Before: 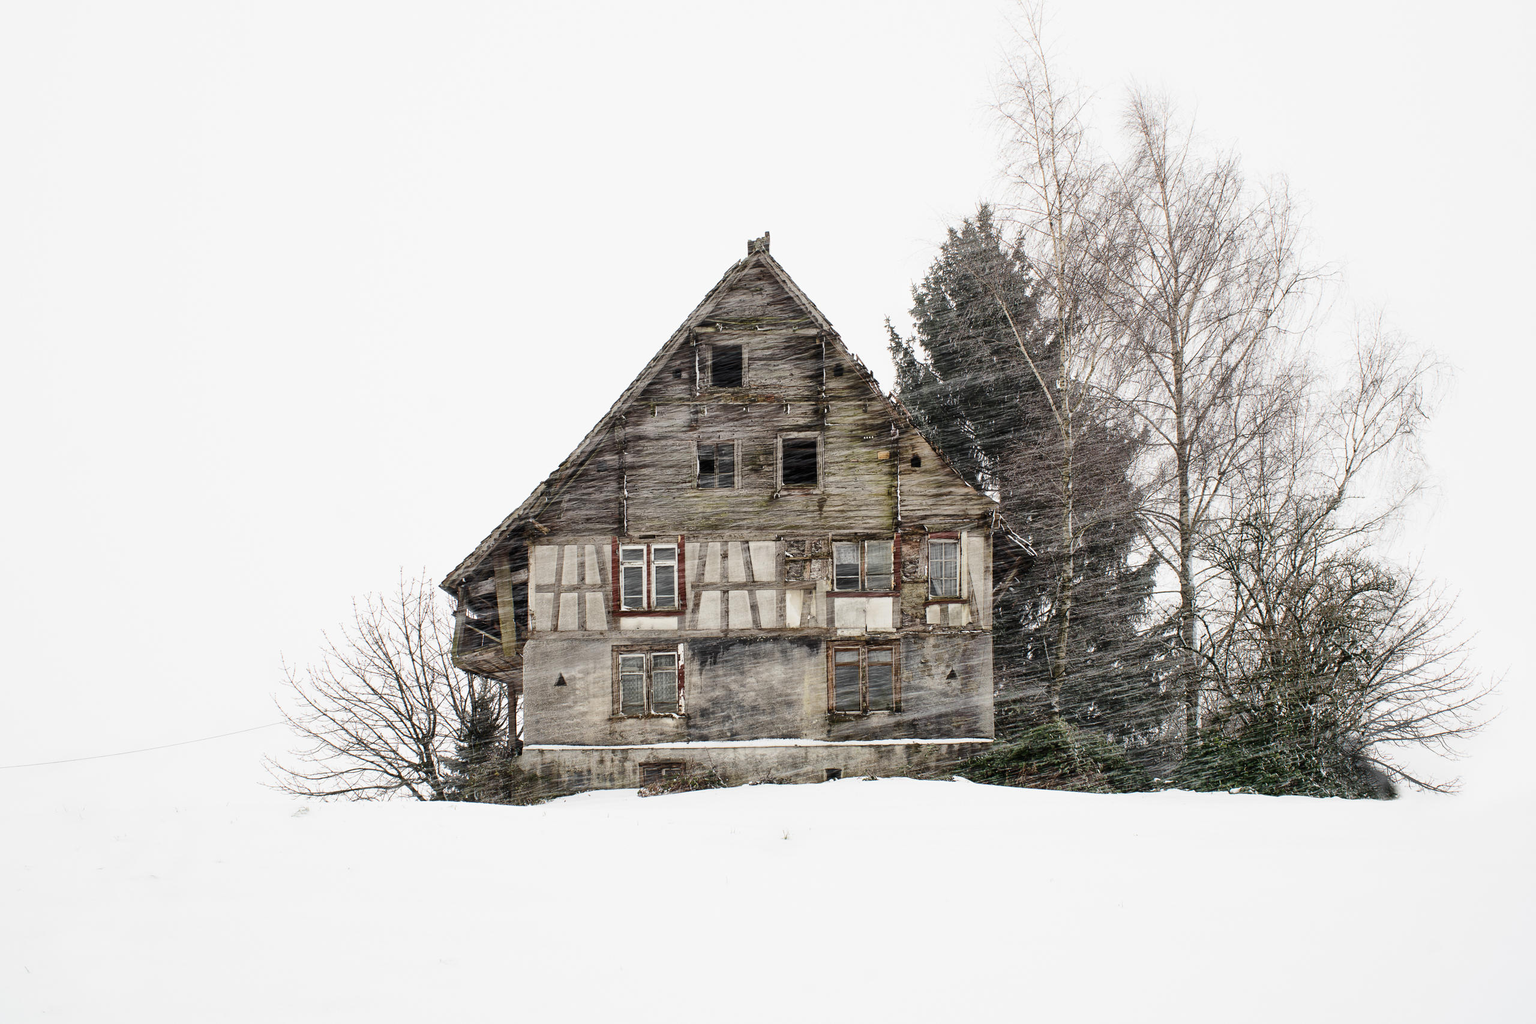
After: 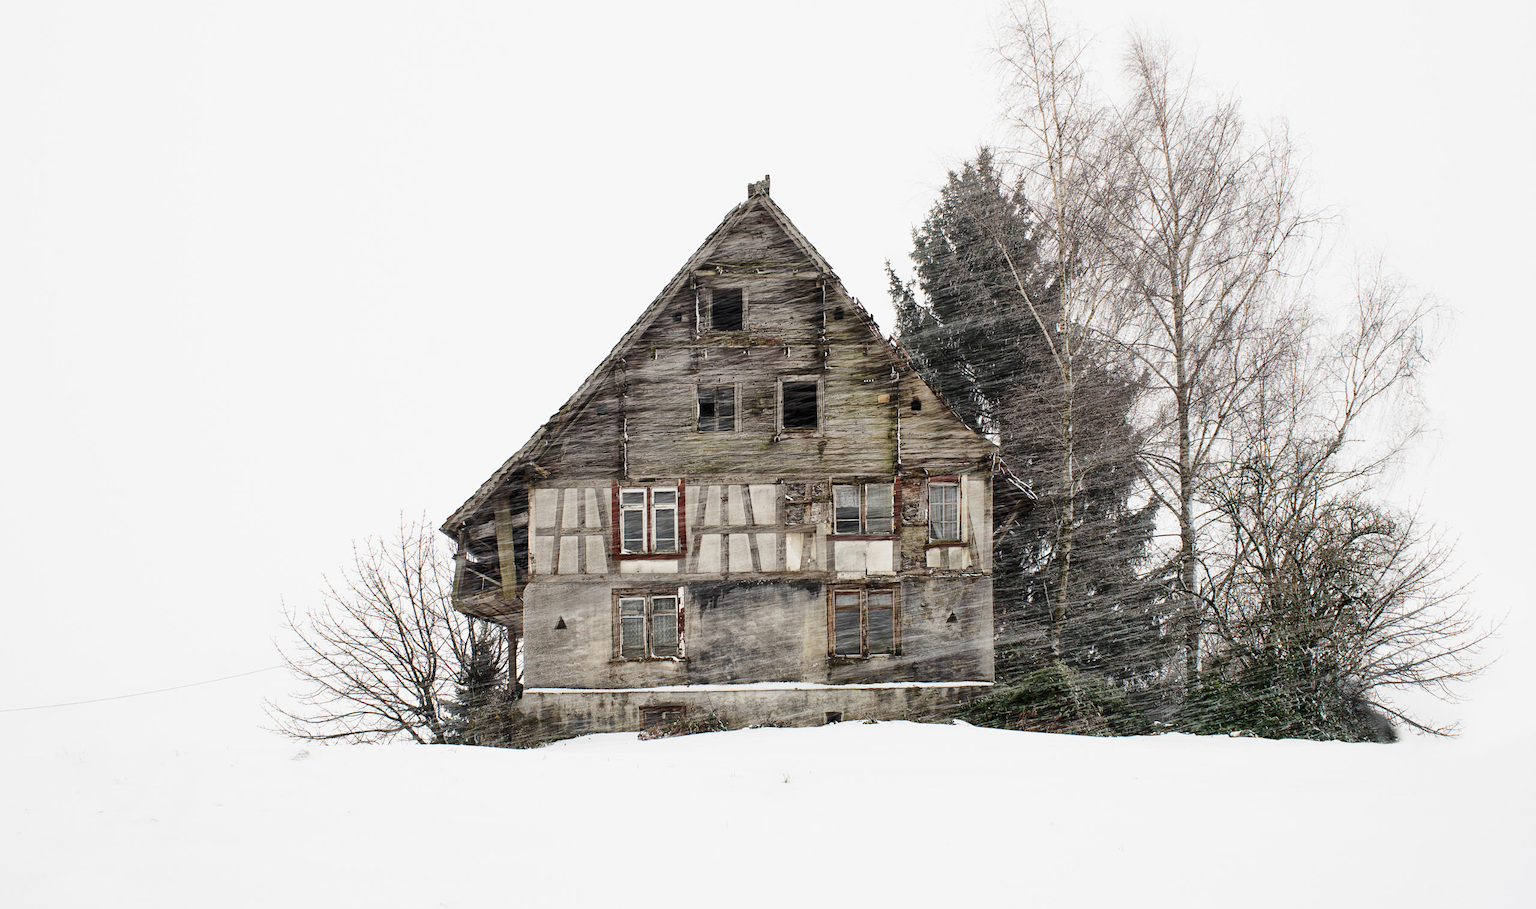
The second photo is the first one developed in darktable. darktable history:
crop and rotate: top 5.589%, bottom 5.644%
